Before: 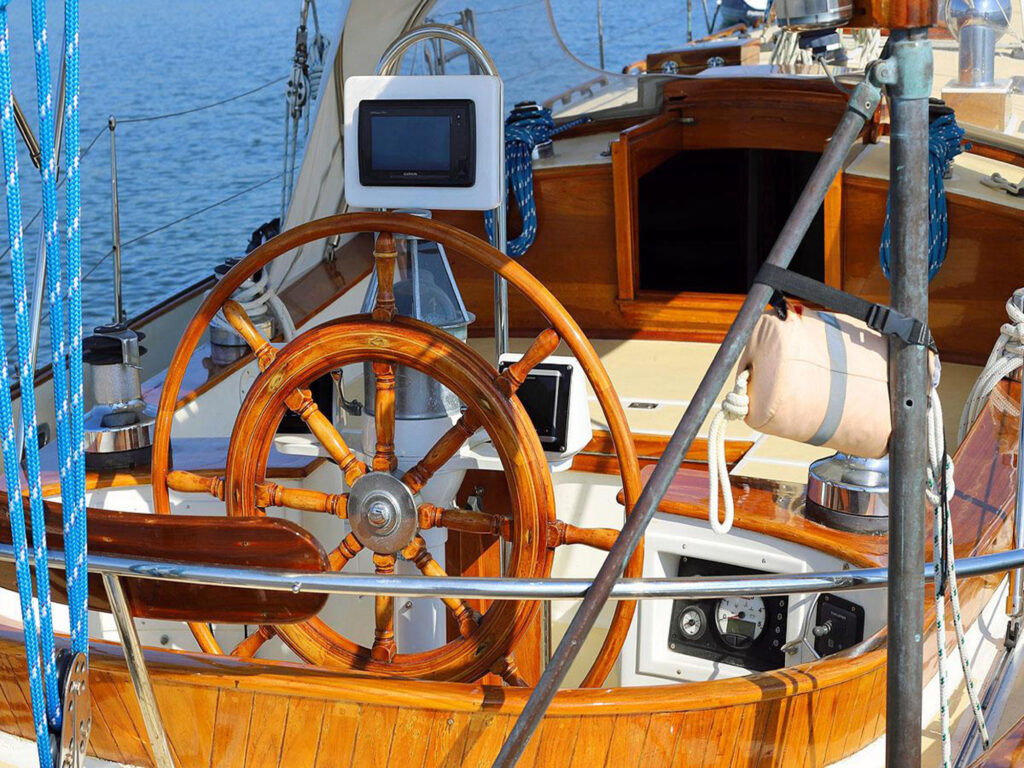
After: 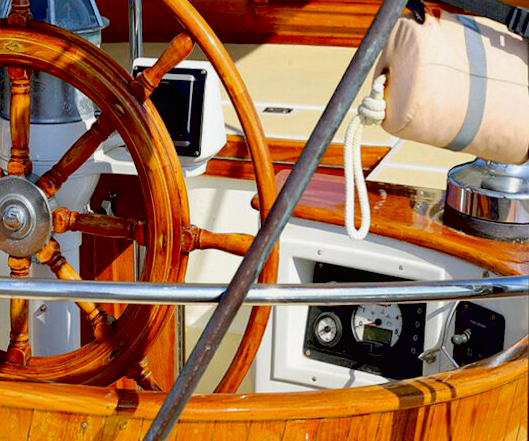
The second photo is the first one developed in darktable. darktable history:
crop: left 34.479%, top 38.822%, right 13.718%, bottom 5.172%
exposure: black level correction 0.029, exposure -0.073 EV, compensate highlight preservation false
contrast brightness saturation: contrast -0.02, brightness -0.01, saturation 0.03
rotate and perspective: lens shift (horizontal) -0.055, automatic cropping off
